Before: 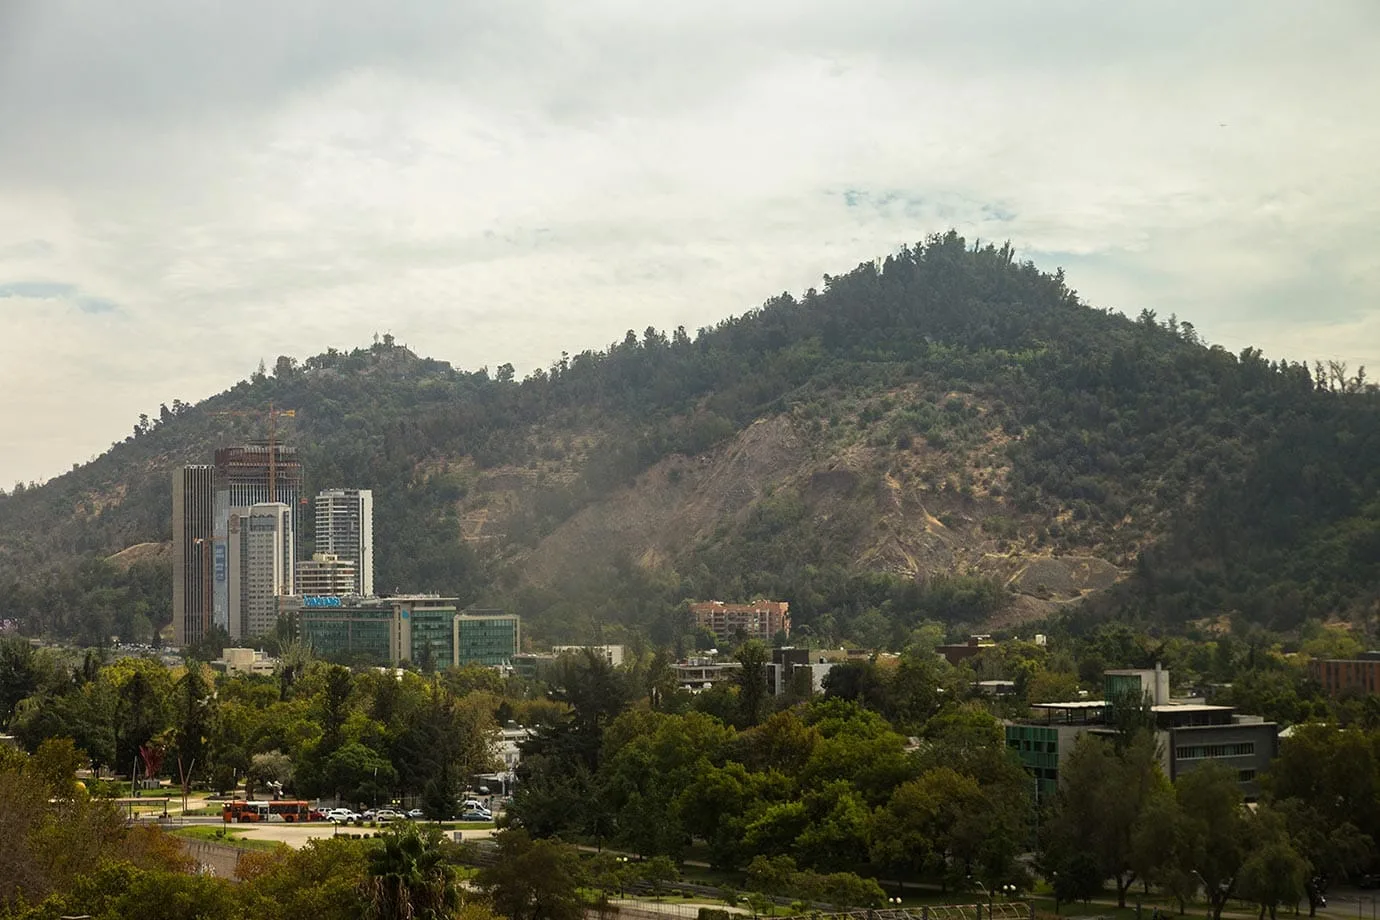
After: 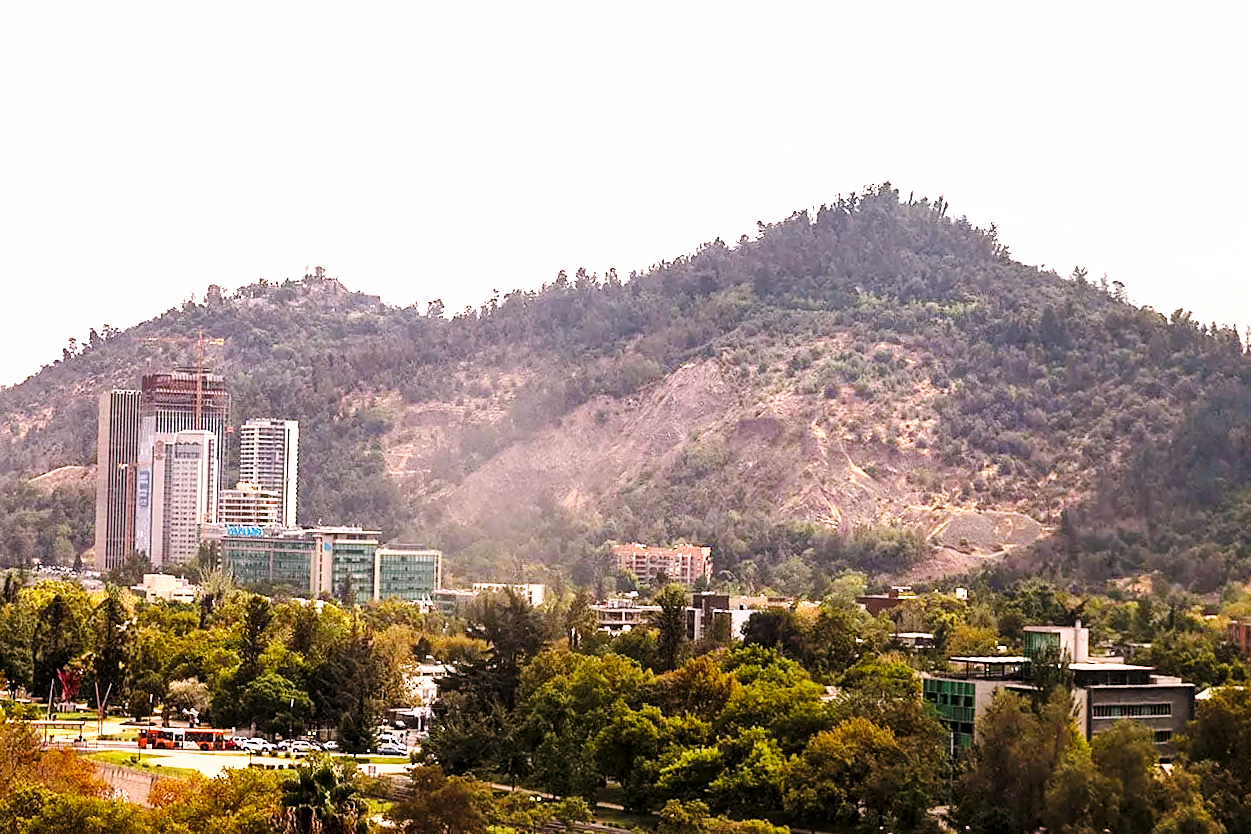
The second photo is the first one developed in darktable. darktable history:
shadows and highlights: low approximation 0.01, soften with gaussian
exposure: black level correction 0.001, exposure 1.05 EV, compensate exposure bias true, compensate highlight preservation false
sharpen: radius 1.864, amount 0.398, threshold 1.271
local contrast: highlights 100%, shadows 100%, detail 120%, midtone range 0.2
base curve: curves: ch0 [(0, 0) (0.036, 0.025) (0.121, 0.166) (0.206, 0.329) (0.605, 0.79) (1, 1)], preserve colors none
crop and rotate: angle -1.96°, left 3.097%, top 4.154%, right 1.586%, bottom 0.529%
white balance: red 1.188, blue 1.11
levels: levels [0.016, 0.5, 0.996]
